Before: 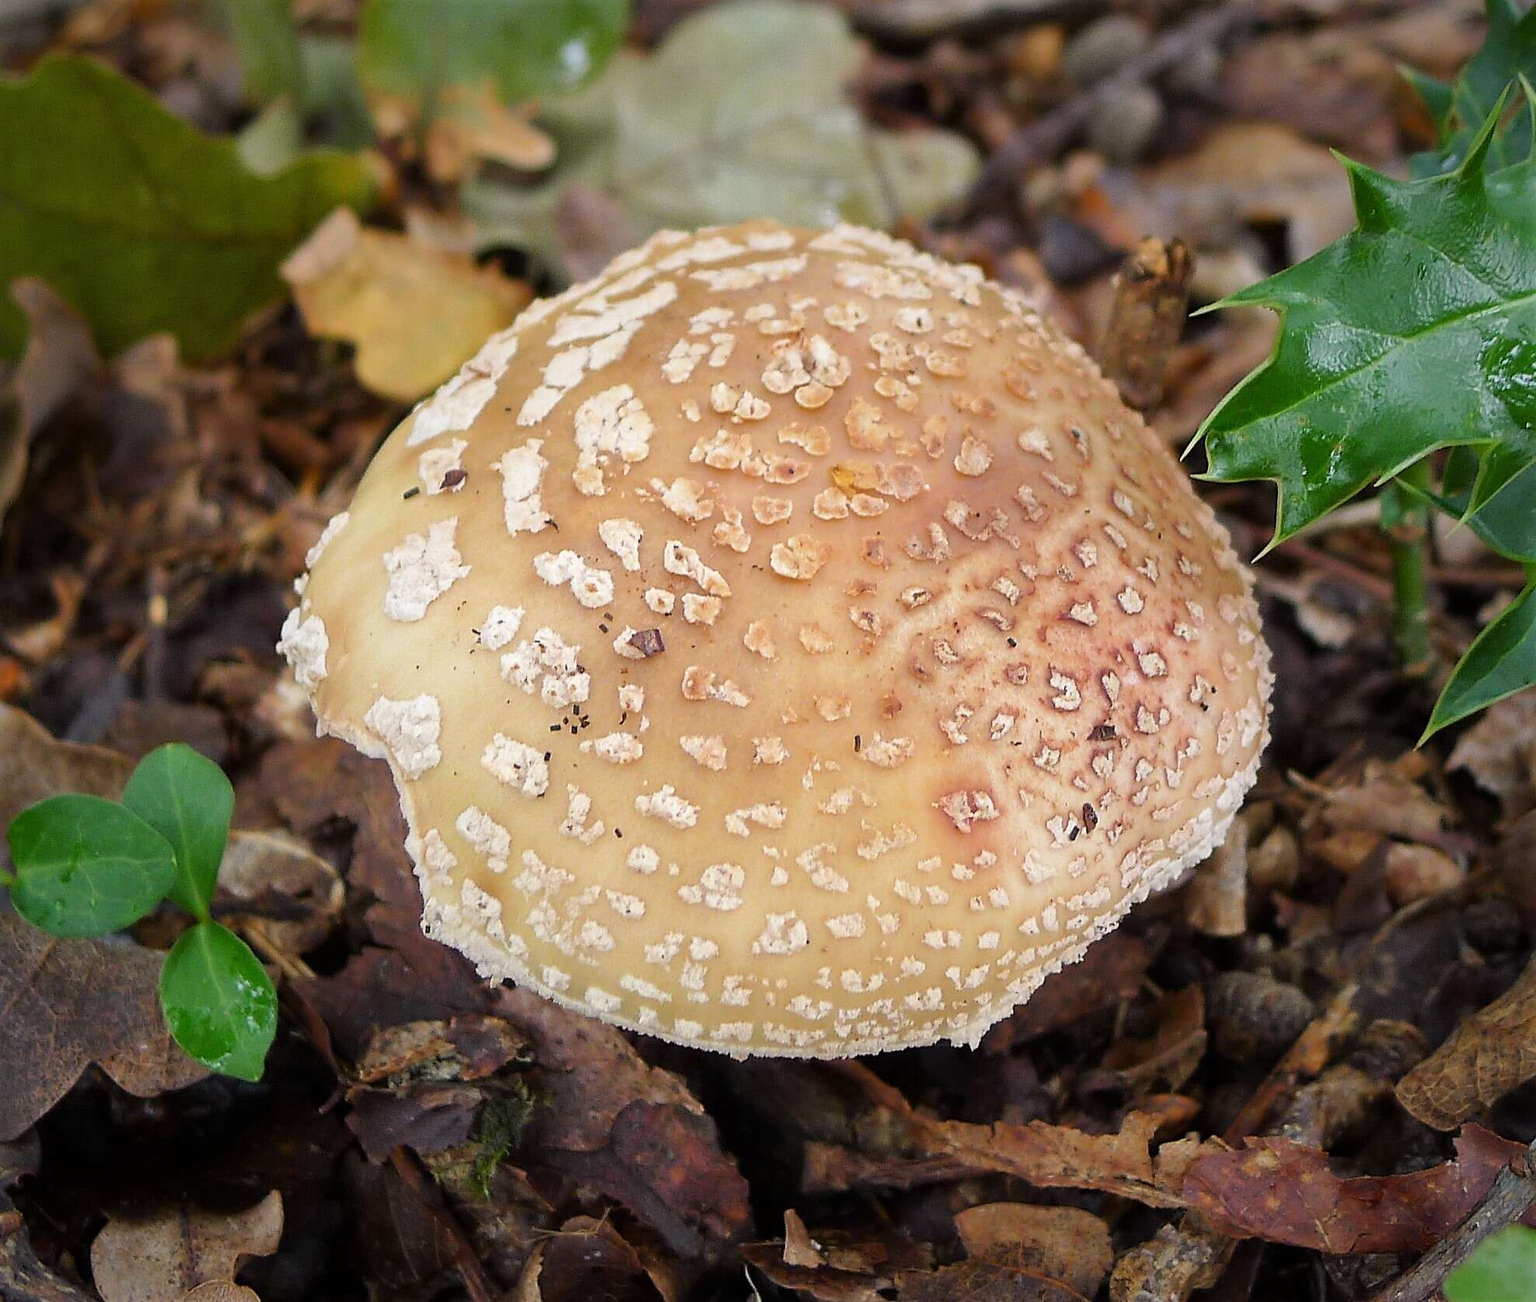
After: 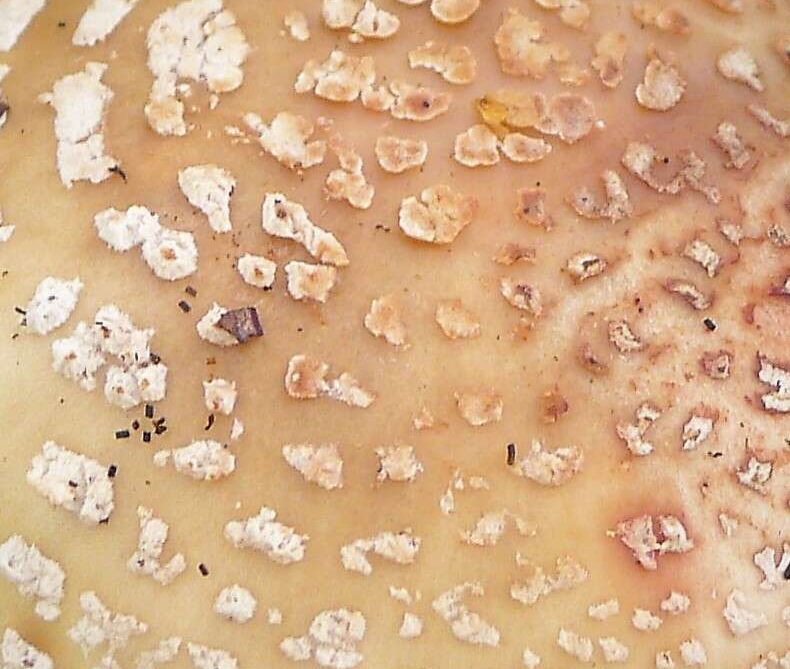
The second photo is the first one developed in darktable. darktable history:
crop: left 30%, top 30%, right 30%, bottom 30%
white balance: emerald 1
